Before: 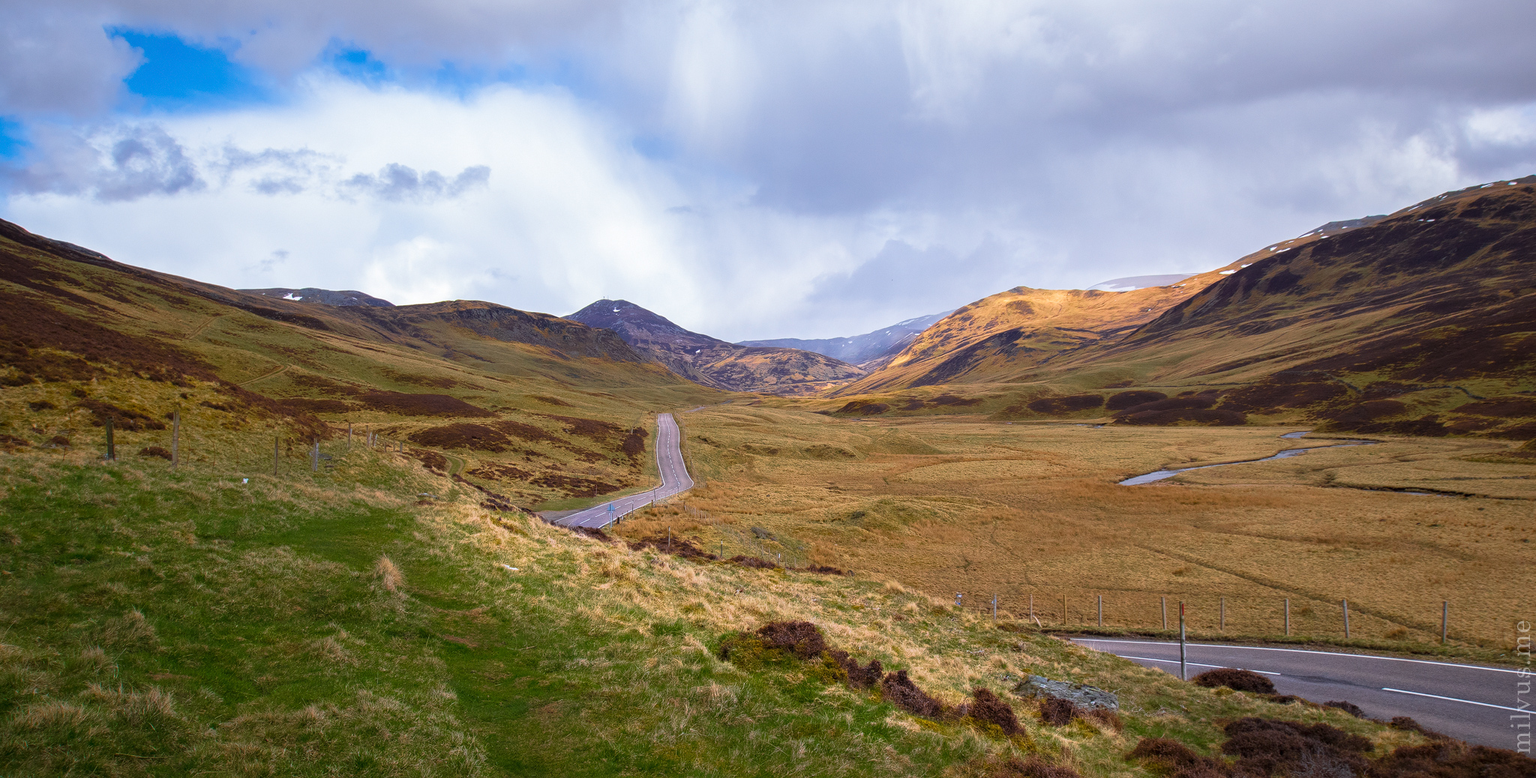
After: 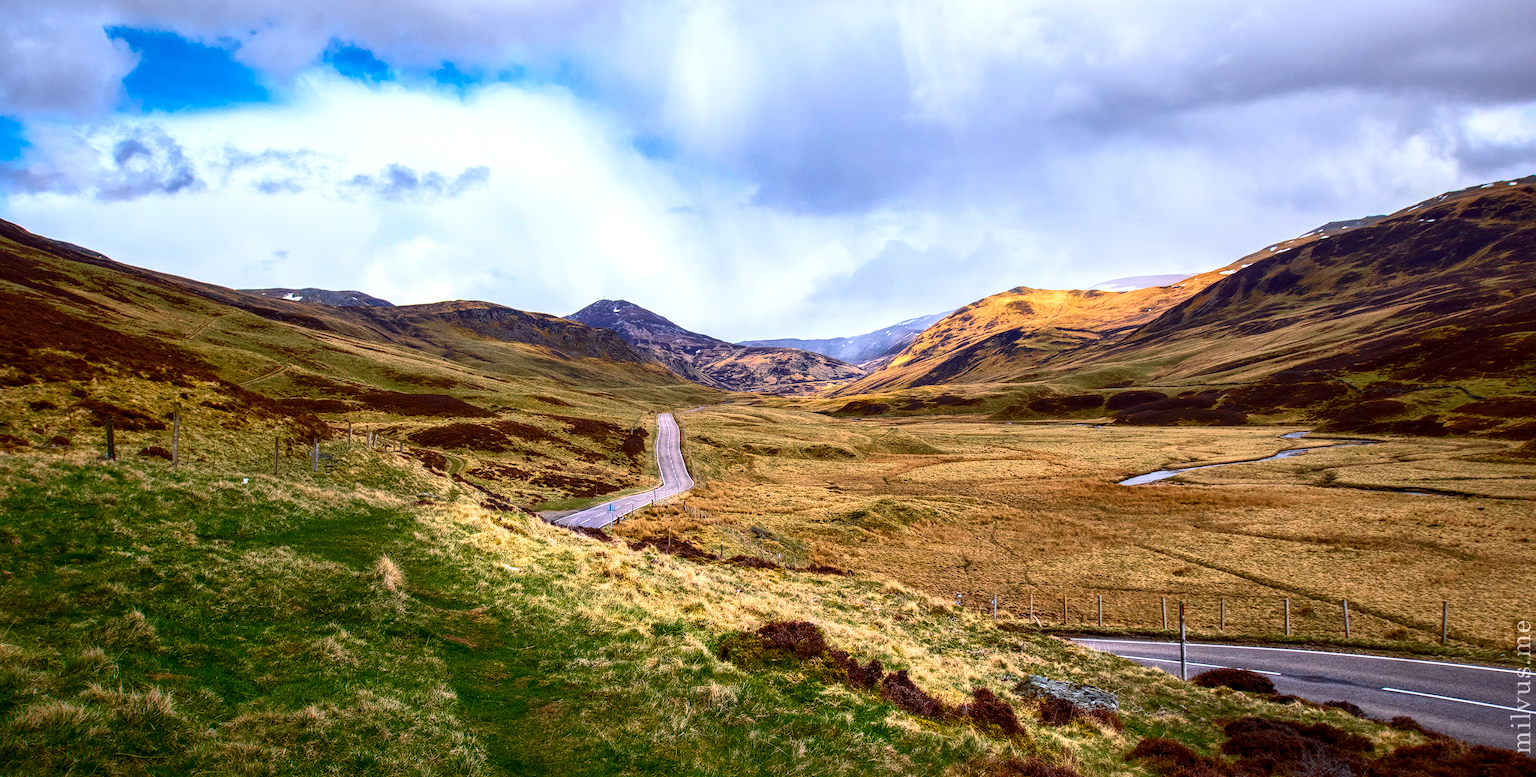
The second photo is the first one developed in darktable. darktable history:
contrast brightness saturation: contrast 0.404, brightness 0.054, saturation 0.259
local contrast: detail 144%
shadows and highlights: on, module defaults
